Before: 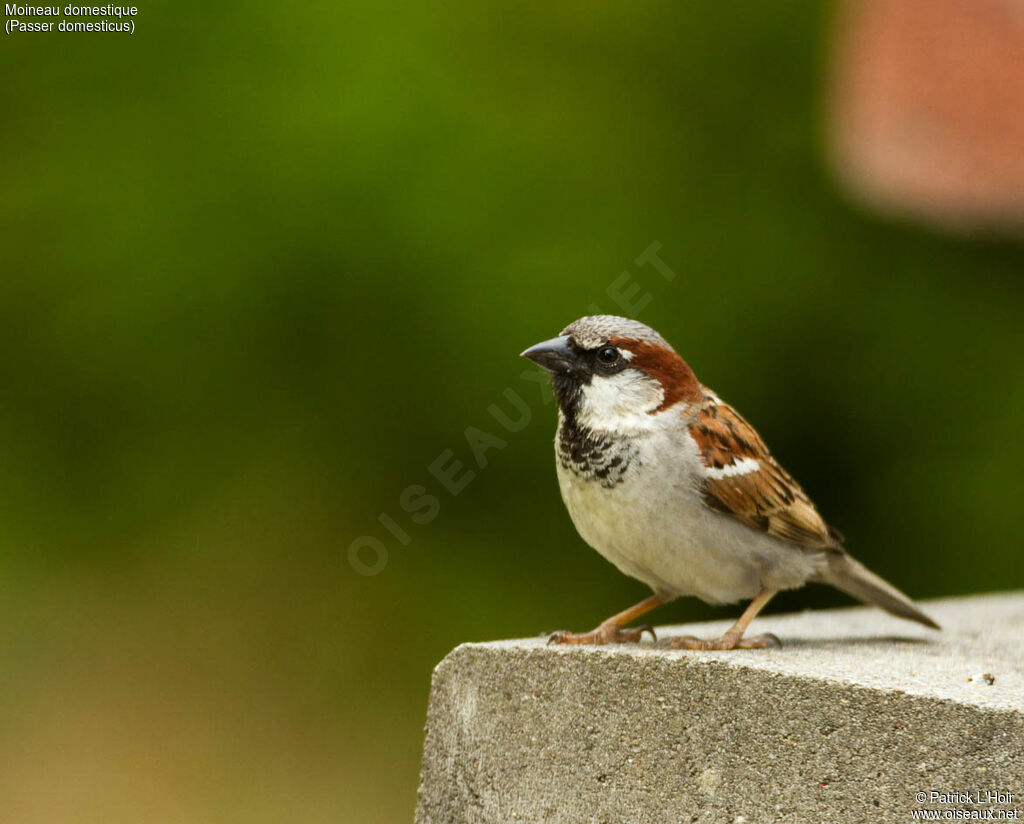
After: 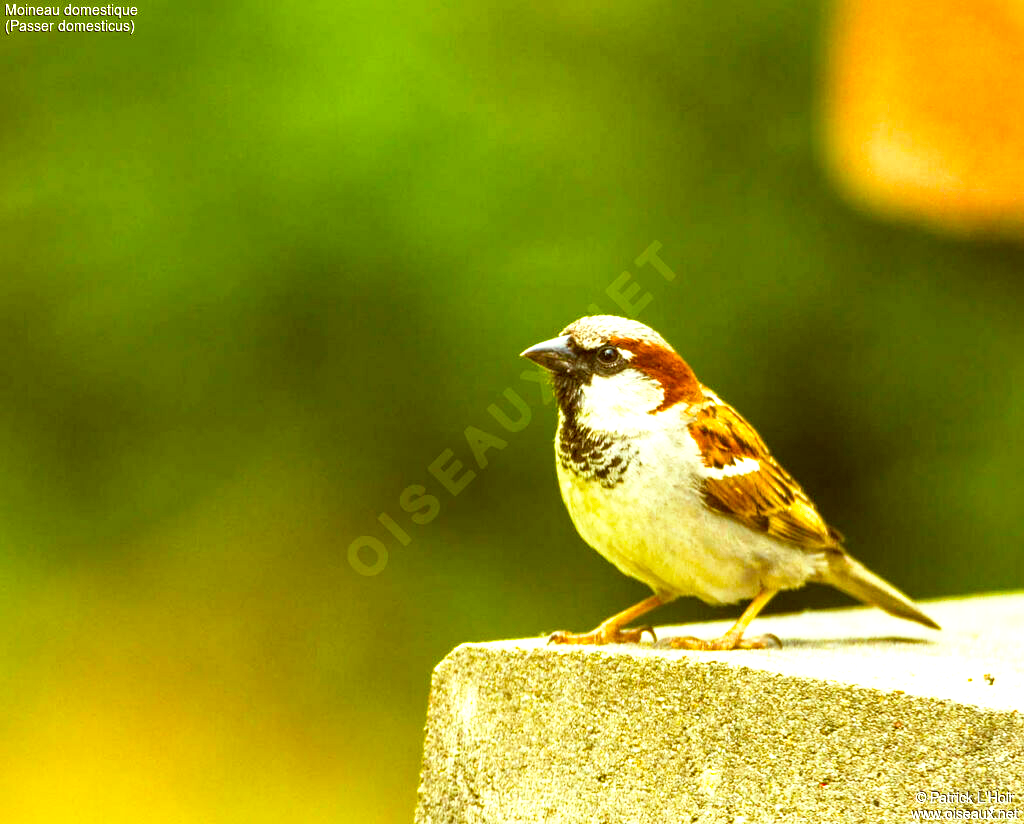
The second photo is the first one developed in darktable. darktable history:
color balance rgb: perceptual saturation grading › global saturation 49.997%, global vibrance 20%
base curve: curves: ch0 [(0, 0) (0.666, 0.806) (1, 1)], preserve colors none
local contrast: on, module defaults
color correction: highlights a* -6.03, highlights b* 9.12, shadows a* 10.28, shadows b* 23.8
exposure: black level correction 0, exposure 1.2 EV, compensate highlight preservation false
